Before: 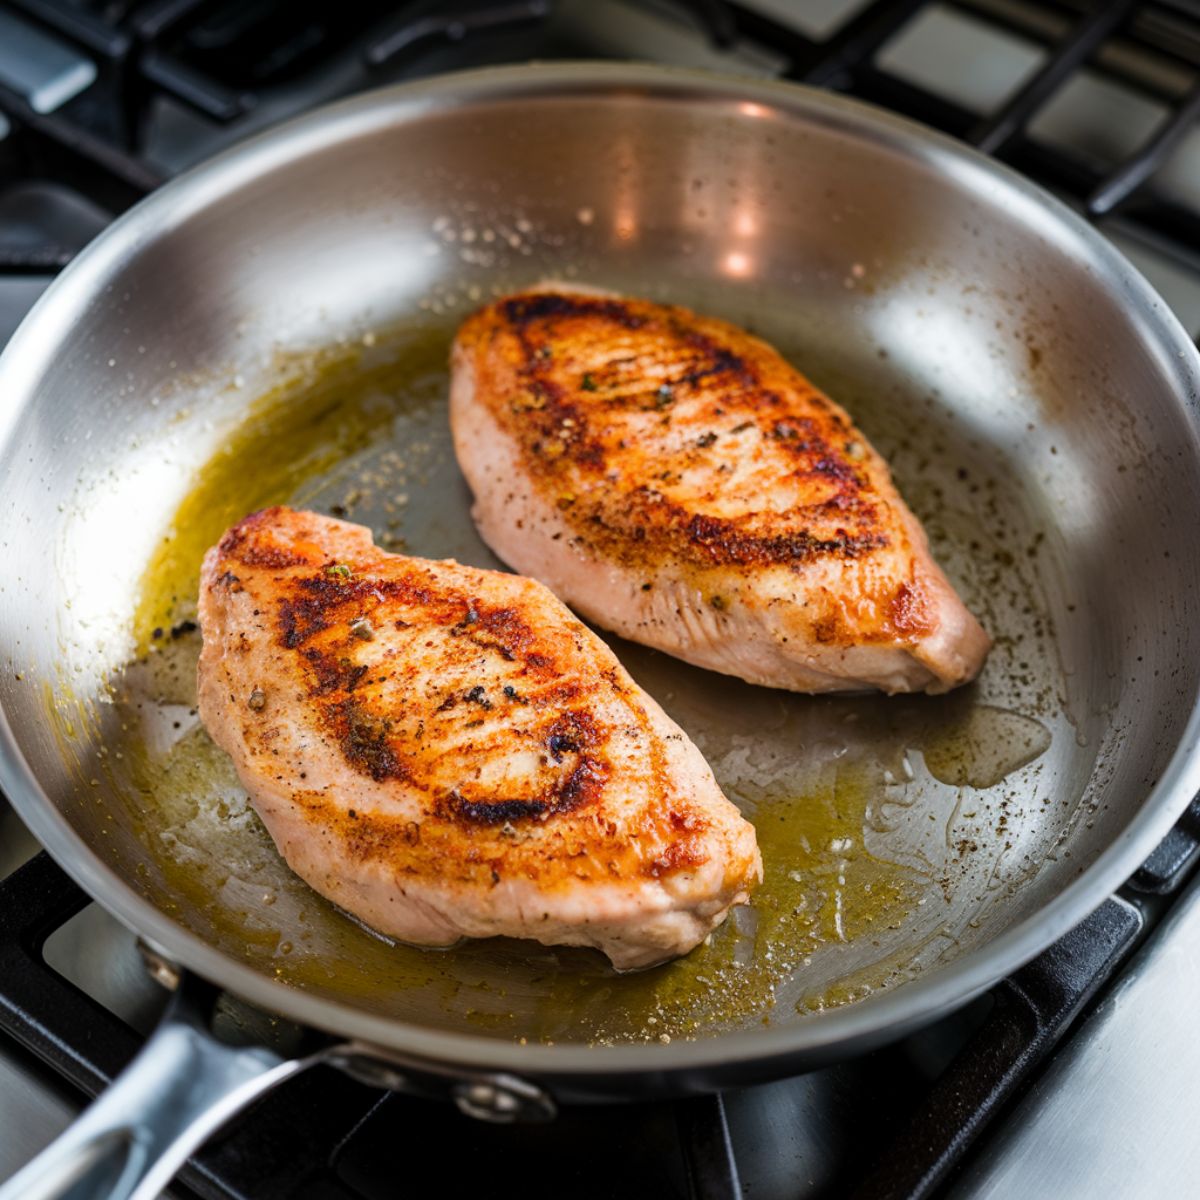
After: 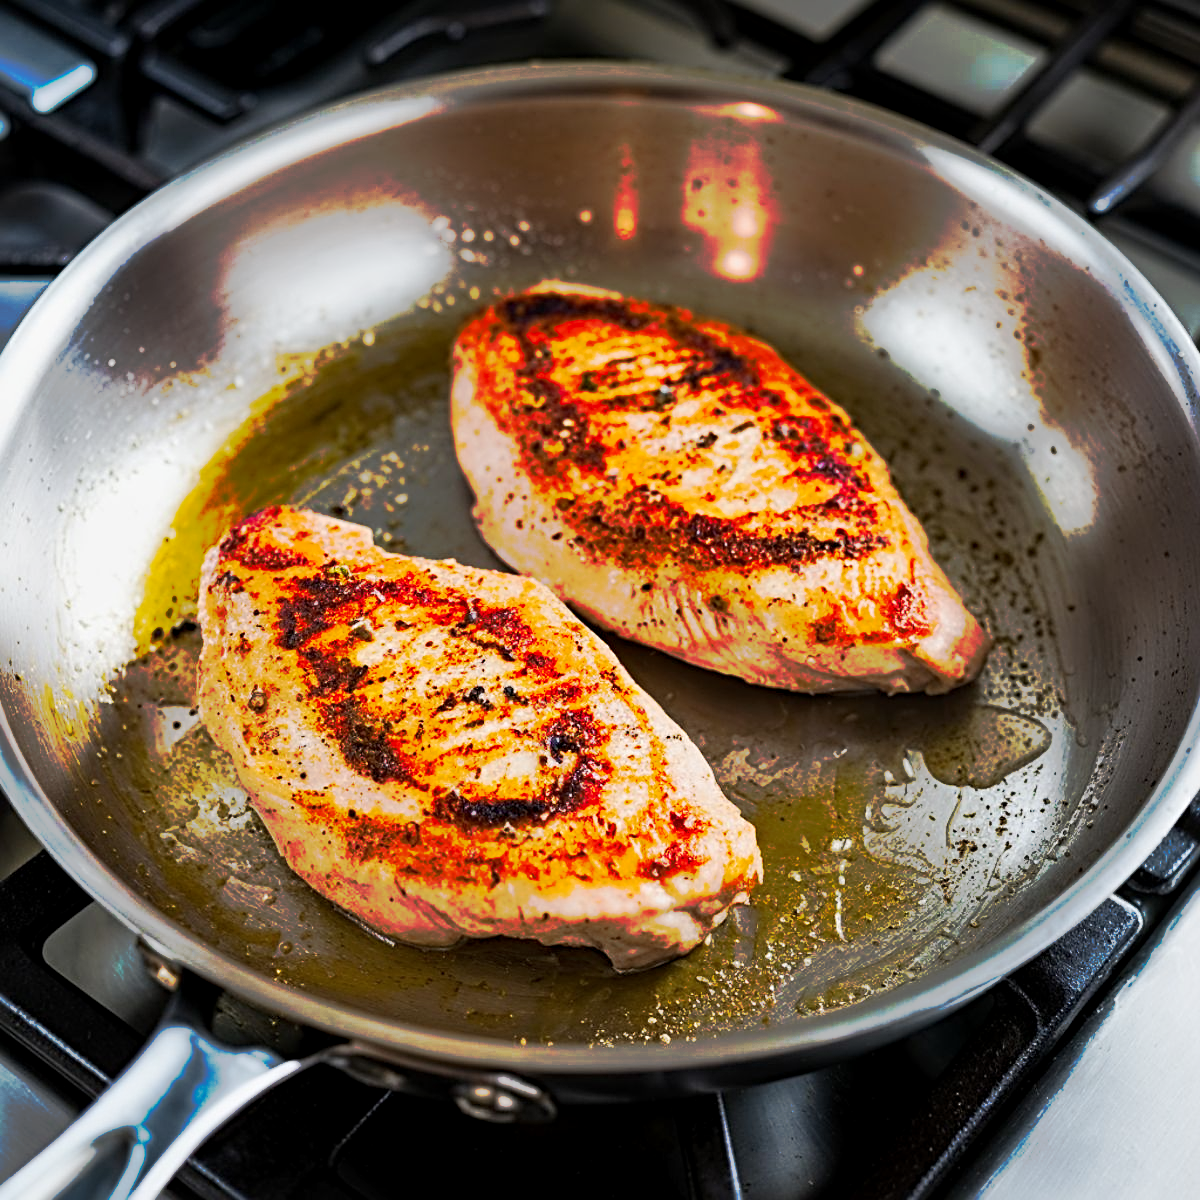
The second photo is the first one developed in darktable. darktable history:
shadows and highlights: shadows 32.83, highlights -47.7, soften with gaussian
tone curve: curves: ch0 [(0, 0) (0.003, 0.003) (0.011, 0.01) (0.025, 0.023) (0.044, 0.042) (0.069, 0.065) (0.1, 0.094) (0.136, 0.128) (0.177, 0.167) (0.224, 0.211) (0.277, 0.261) (0.335, 0.316) (0.399, 0.376) (0.468, 0.441) (0.543, 0.685) (0.623, 0.741) (0.709, 0.8) (0.801, 0.863) (0.898, 0.929) (1, 1)], preserve colors none
sharpen: radius 4
exposure: black level correction 0.001, exposure -0.125 EV, compensate exposure bias true, compensate highlight preservation false
